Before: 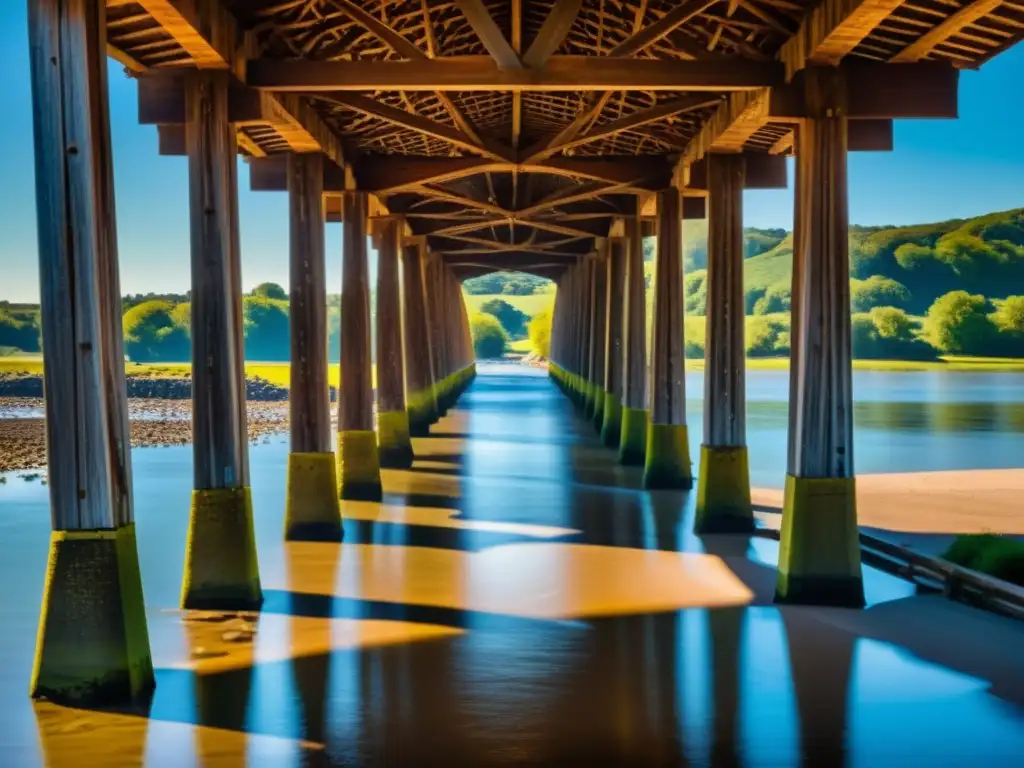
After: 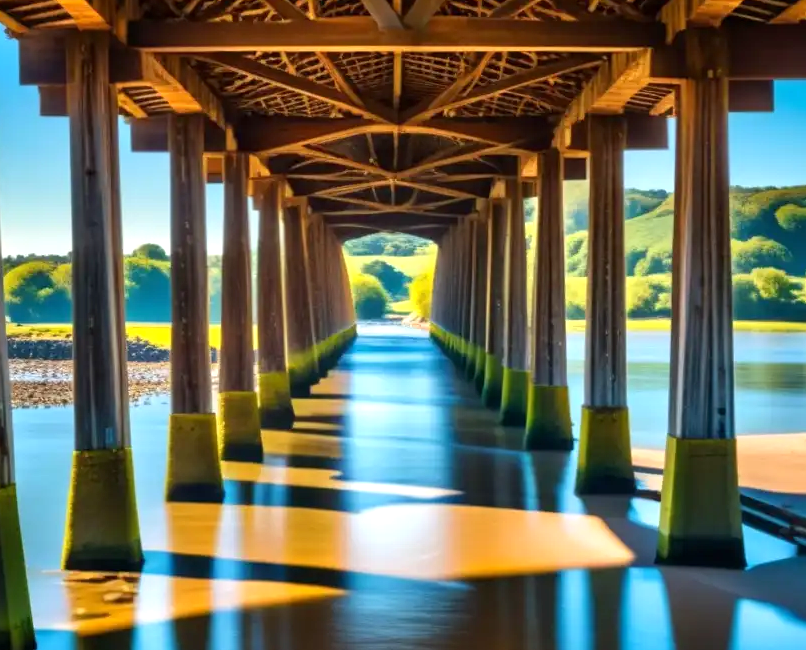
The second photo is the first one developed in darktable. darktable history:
crop: left 11.686%, top 5.079%, right 9.585%, bottom 10.166%
exposure: black level correction 0.001, exposure 0.499 EV, compensate exposure bias true, compensate highlight preservation false
